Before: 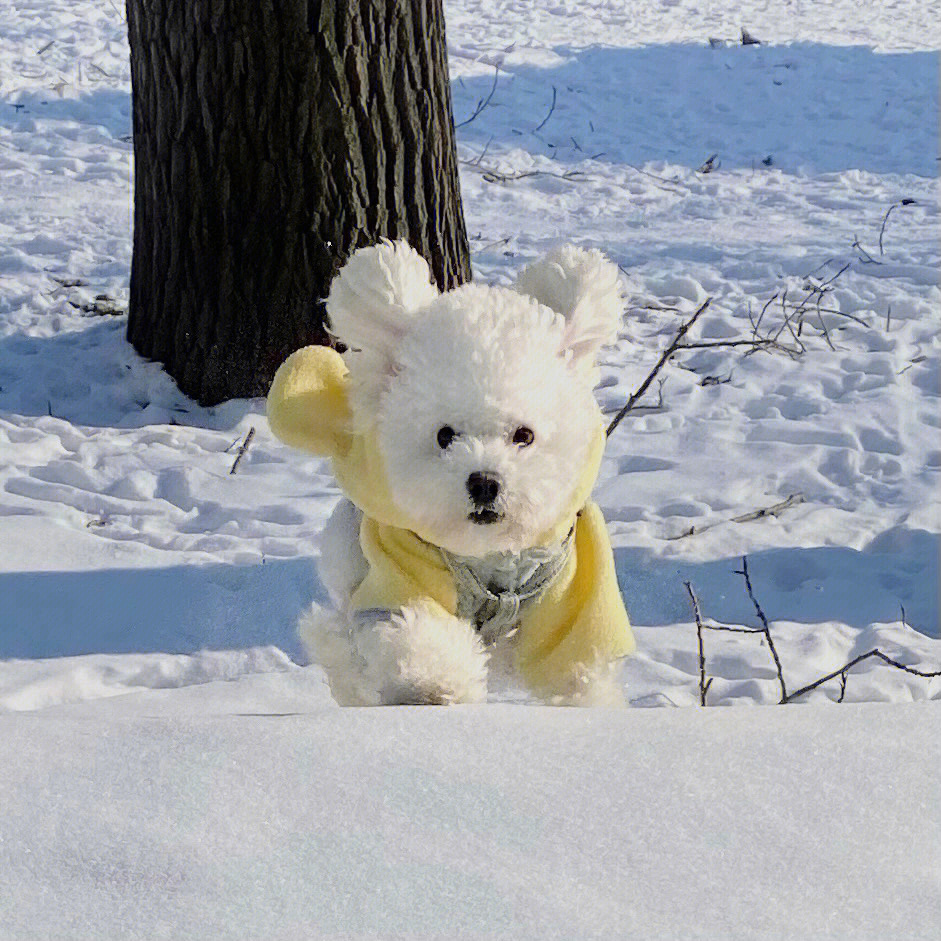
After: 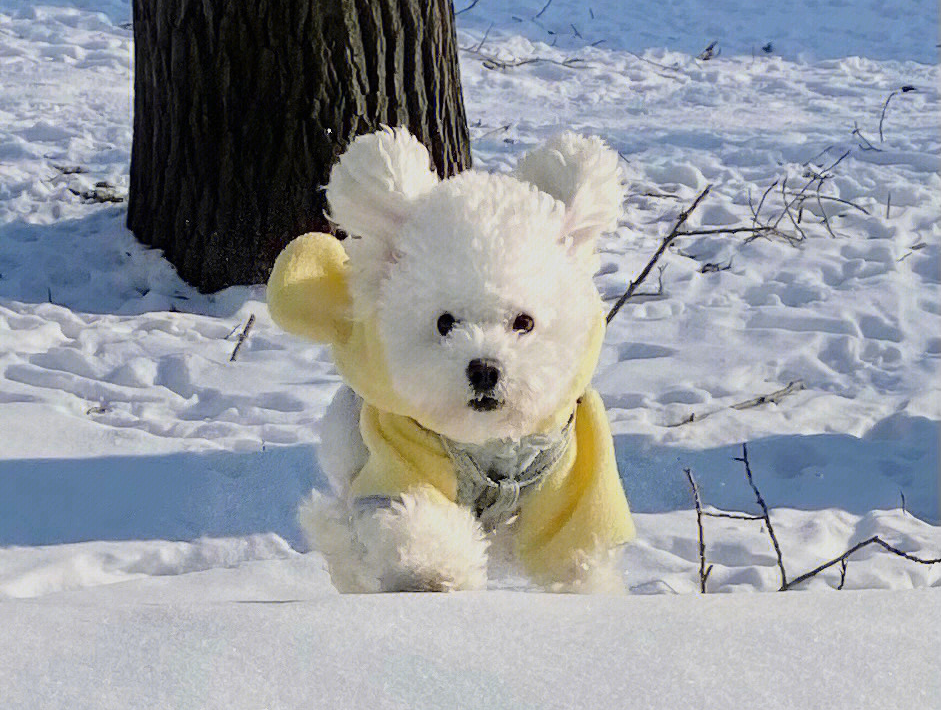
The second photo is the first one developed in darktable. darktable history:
crop and rotate: top 12.109%, bottom 12.336%
